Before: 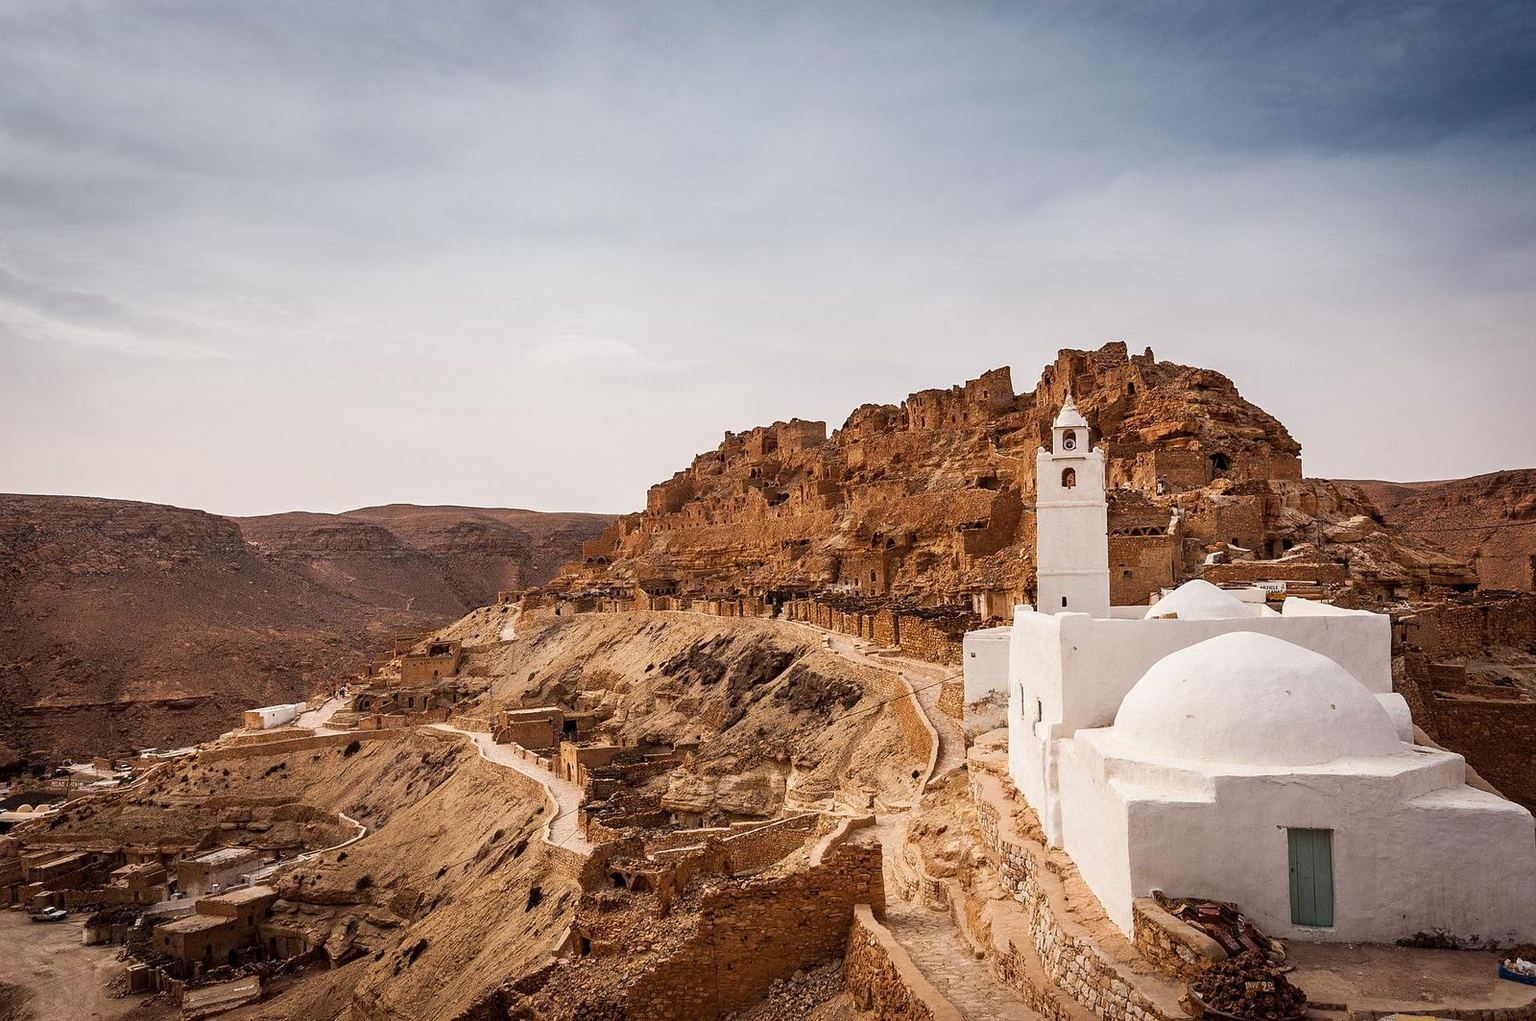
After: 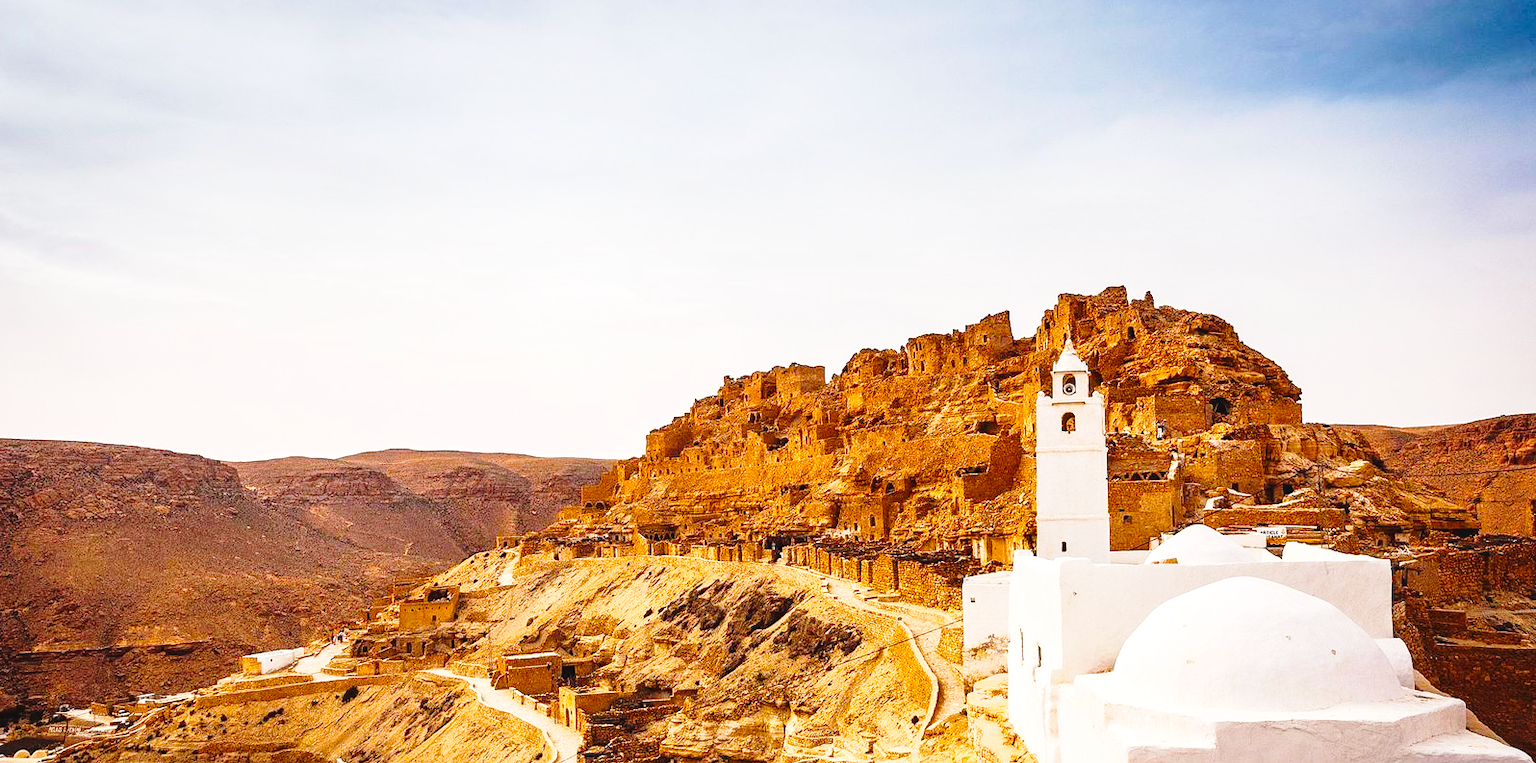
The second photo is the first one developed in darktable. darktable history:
color balance rgb: global offset › luminance 0.497%, global offset › hue 56.47°, linear chroma grading › shadows 9.622%, linear chroma grading › highlights 9.059%, linear chroma grading › global chroma 14.591%, linear chroma grading › mid-tones 14.6%, perceptual saturation grading › global saturation 19.688%
exposure: exposure 0.254 EV, compensate exposure bias true, compensate highlight preservation false
crop: left 0.227%, top 5.559%, bottom 19.907%
base curve: curves: ch0 [(0, 0) (0.028, 0.03) (0.121, 0.232) (0.46, 0.748) (0.859, 0.968) (1, 1)], preserve colors none
